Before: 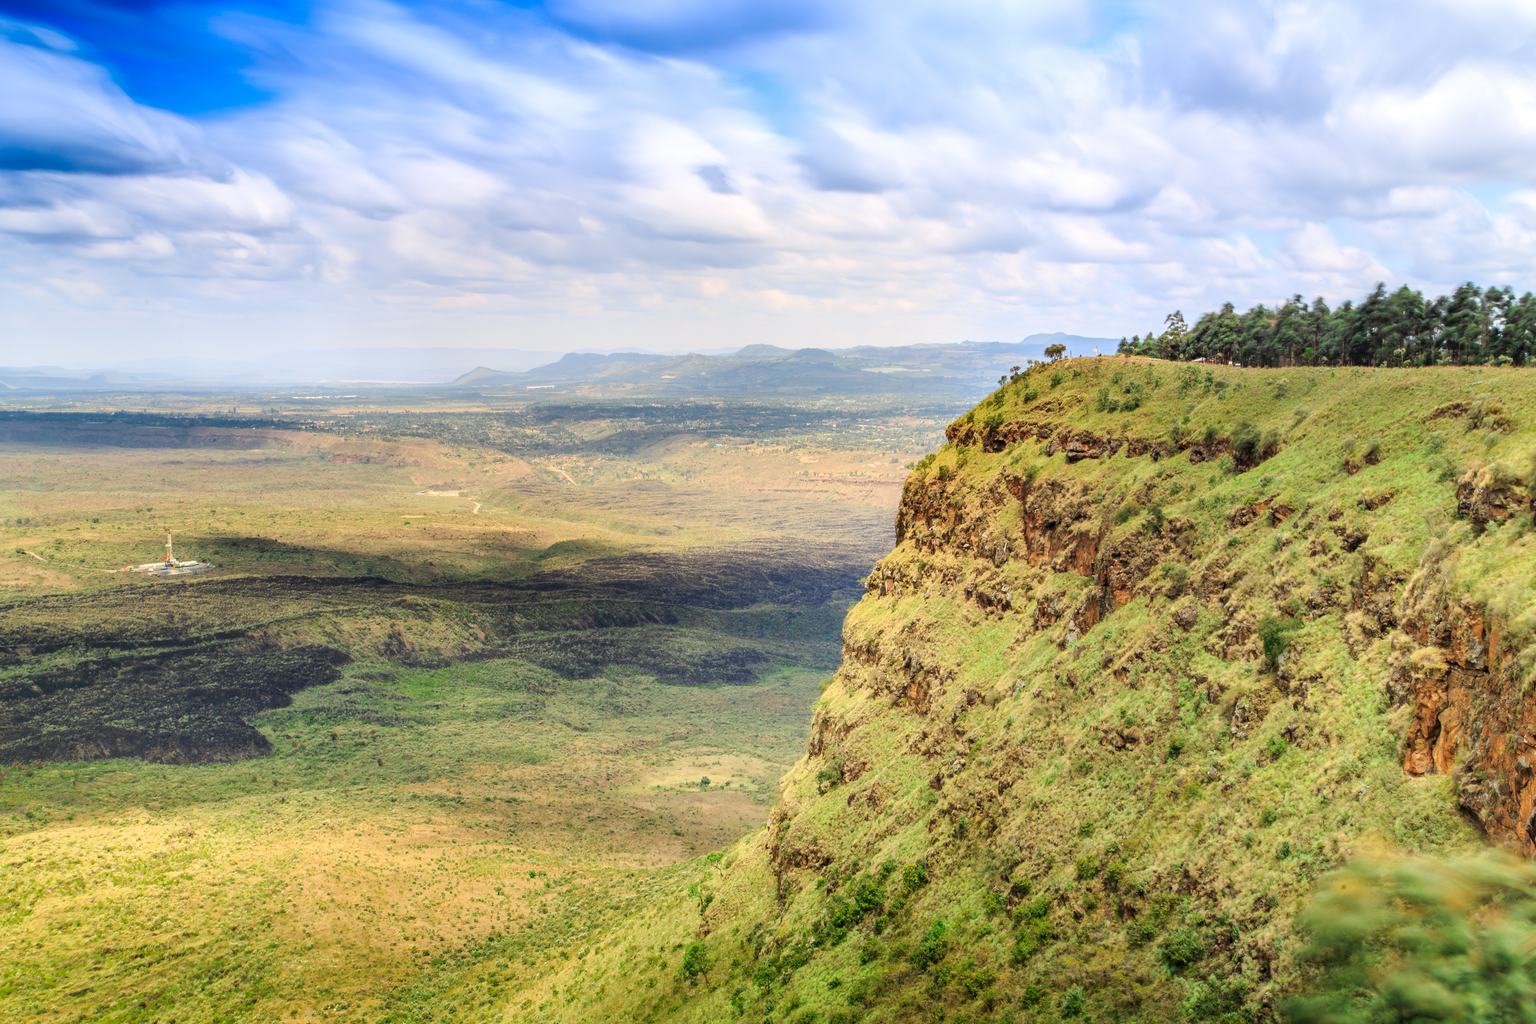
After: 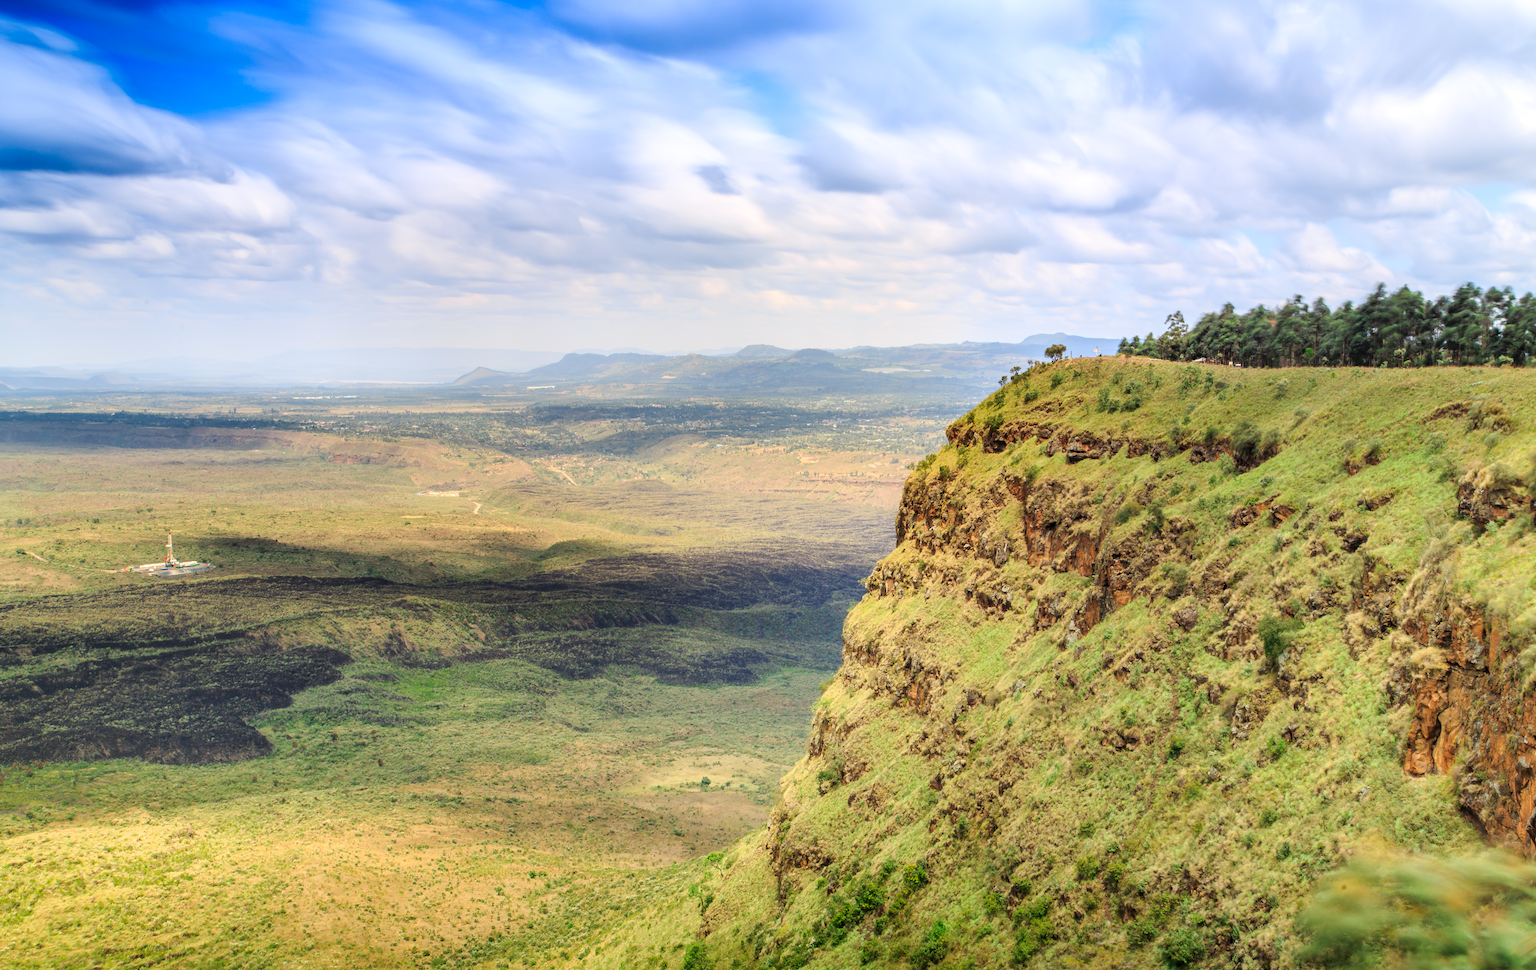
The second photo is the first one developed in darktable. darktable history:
crop and rotate: top 0.001%, bottom 5.194%
